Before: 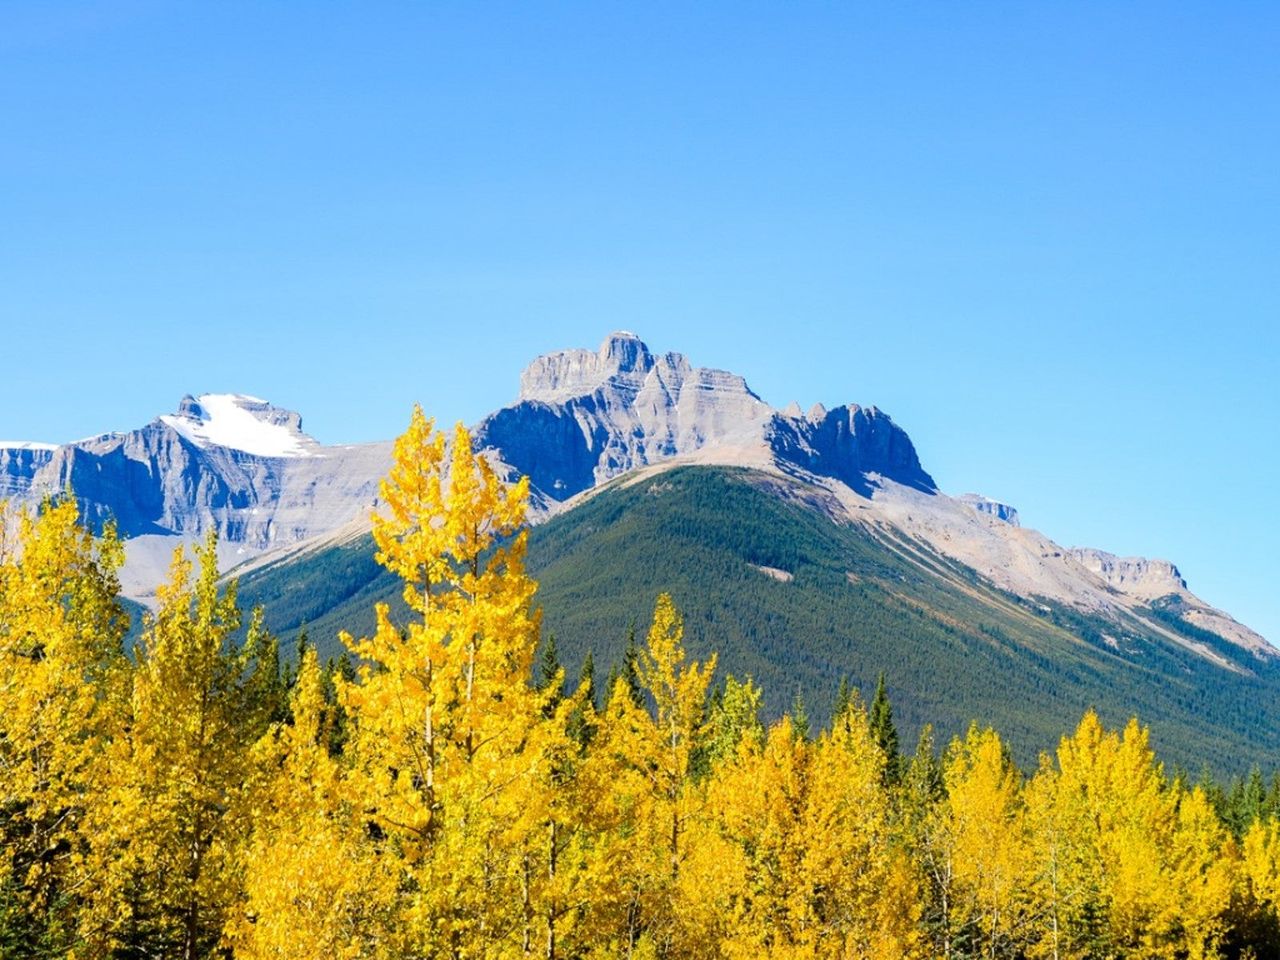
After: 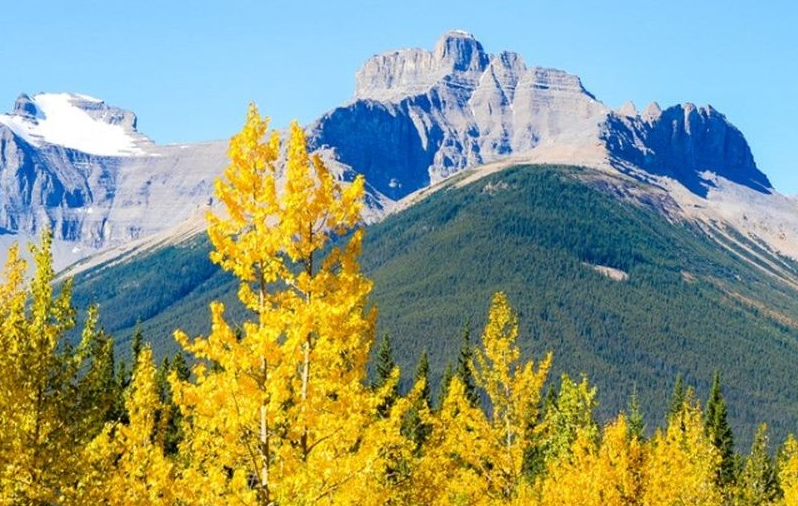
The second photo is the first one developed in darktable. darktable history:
crop: left 12.912%, top 31.367%, right 24.674%, bottom 15.823%
